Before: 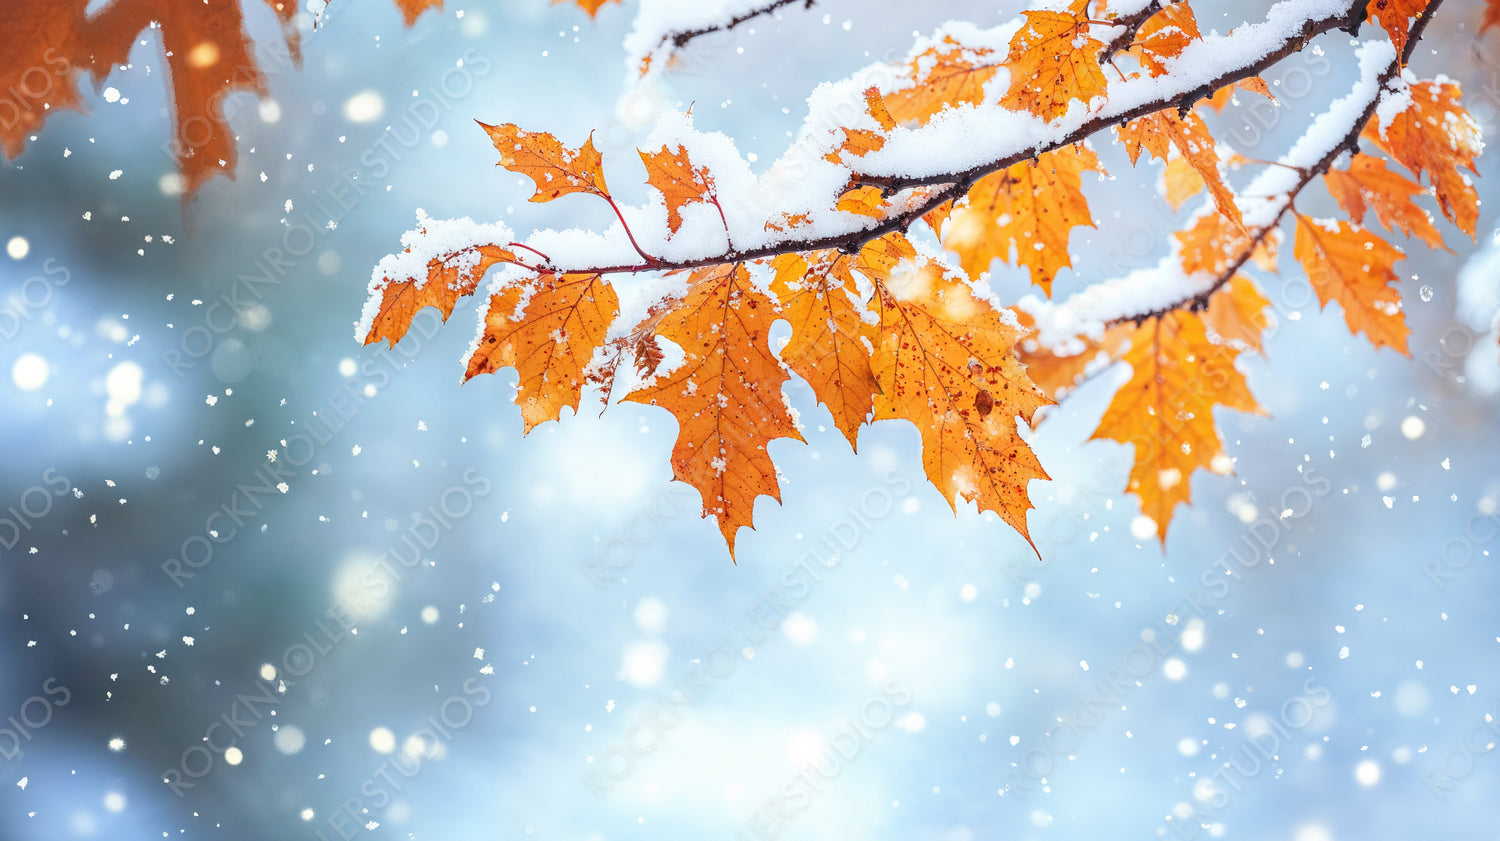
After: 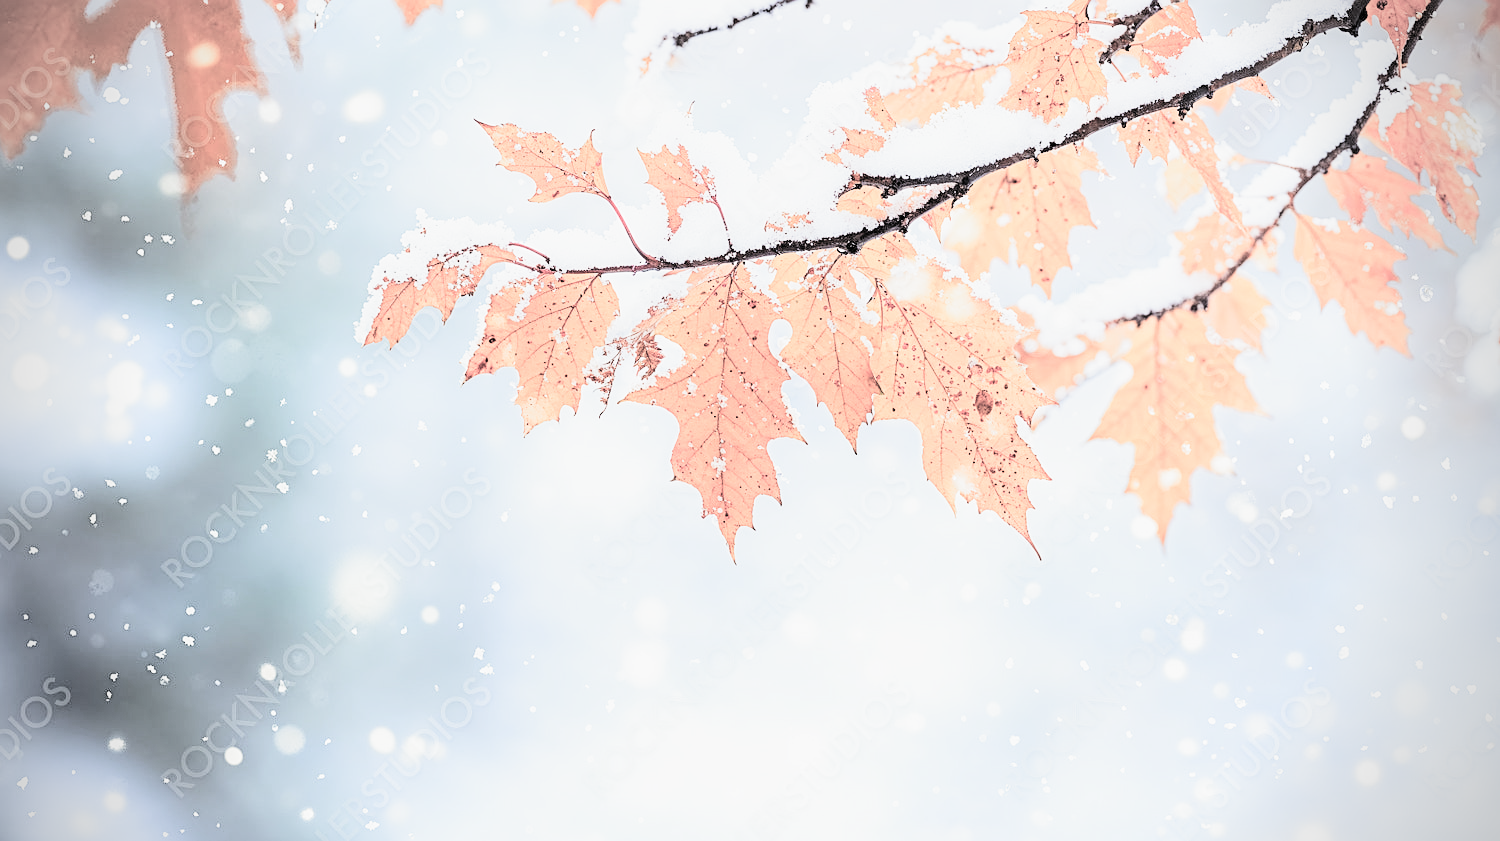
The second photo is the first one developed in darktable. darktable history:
exposure: compensate highlight preservation false
sharpen: on, module defaults
vignetting: on, module defaults
contrast brightness saturation: contrast 0.069, brightness 0.174, saturation 0.415
tone equalizer: -8 EV -1.08 EV, -7 EV -1.04 EV, -6 EV -0.884 EV, -5 EV -0.598 EV, -3 EV 0.567 EV, -2 EV 0.895 EV, -1 EV 0.987 EV, +0 EV 1.08 EV
filmic rgb: black relative exposure -5.01 EV, white relative exposure 3.98 EV, hardness 2.91, contrast 1.301, highlights saturation mix -31.5%, preserve chrominance RGB euclidean norm, color science v5 (2021), contrast in shadows safe, contrast in highlights safe
